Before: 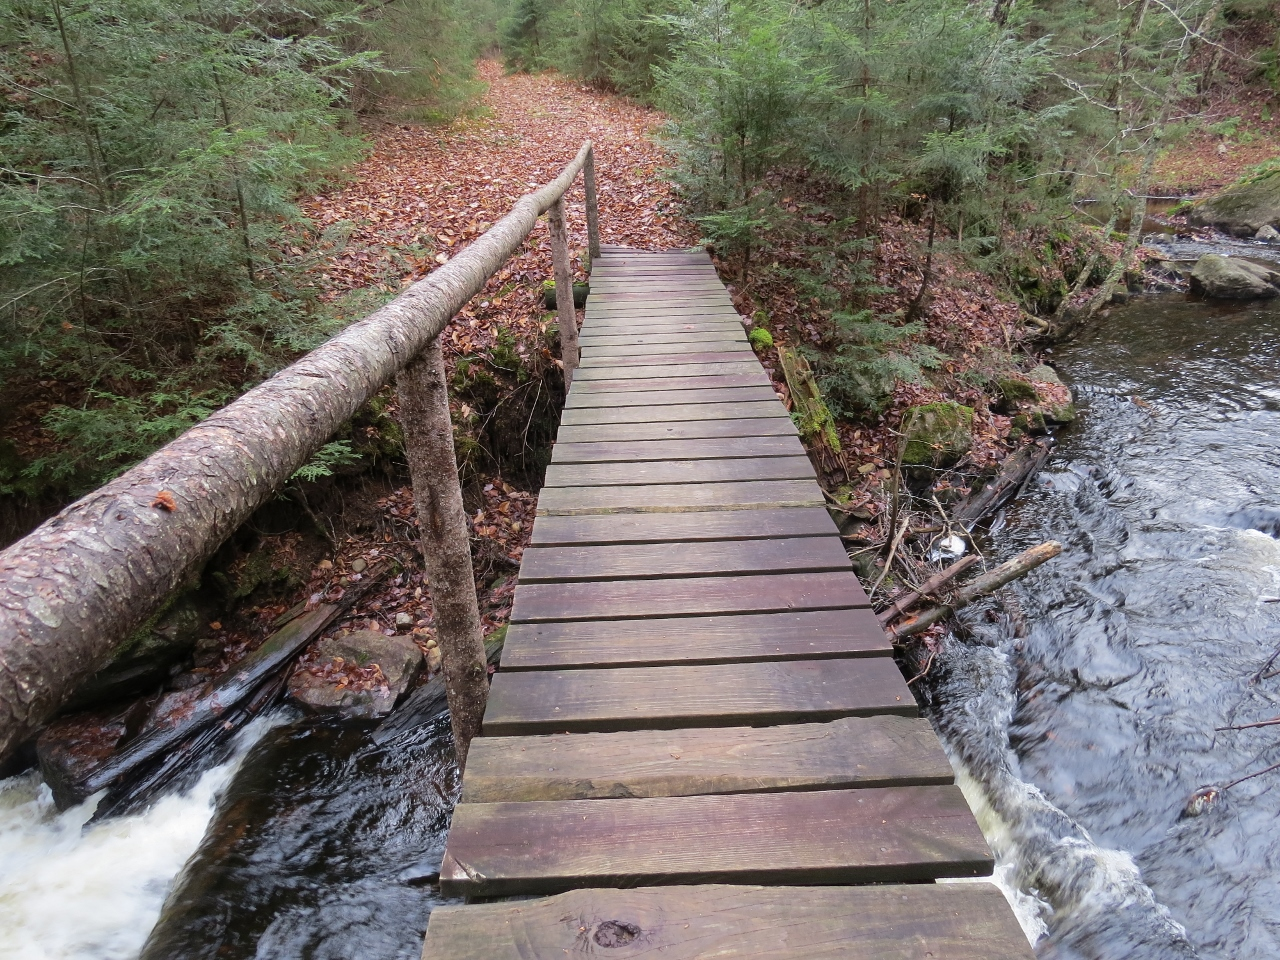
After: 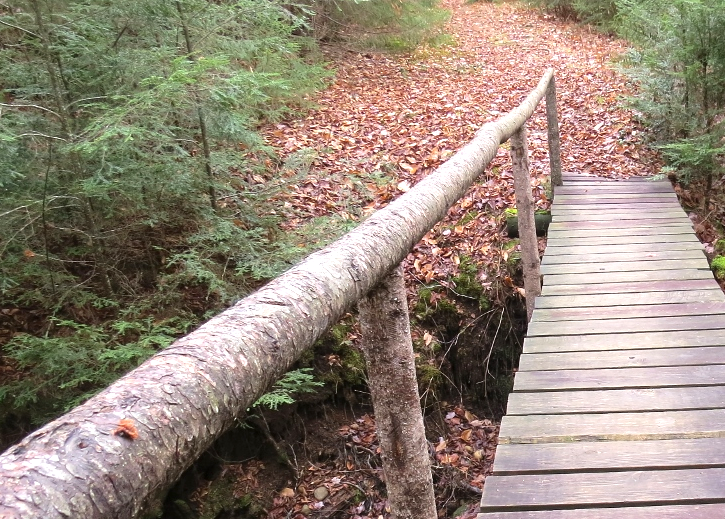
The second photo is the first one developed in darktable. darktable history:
crop and rotate: left 3.041%, top 7.583%, right 40.307%, bottom 38.328%
exposure: black level correction 0, exposure 0.694 EV, compensate exposure bias true, compensate highlight preservation false
